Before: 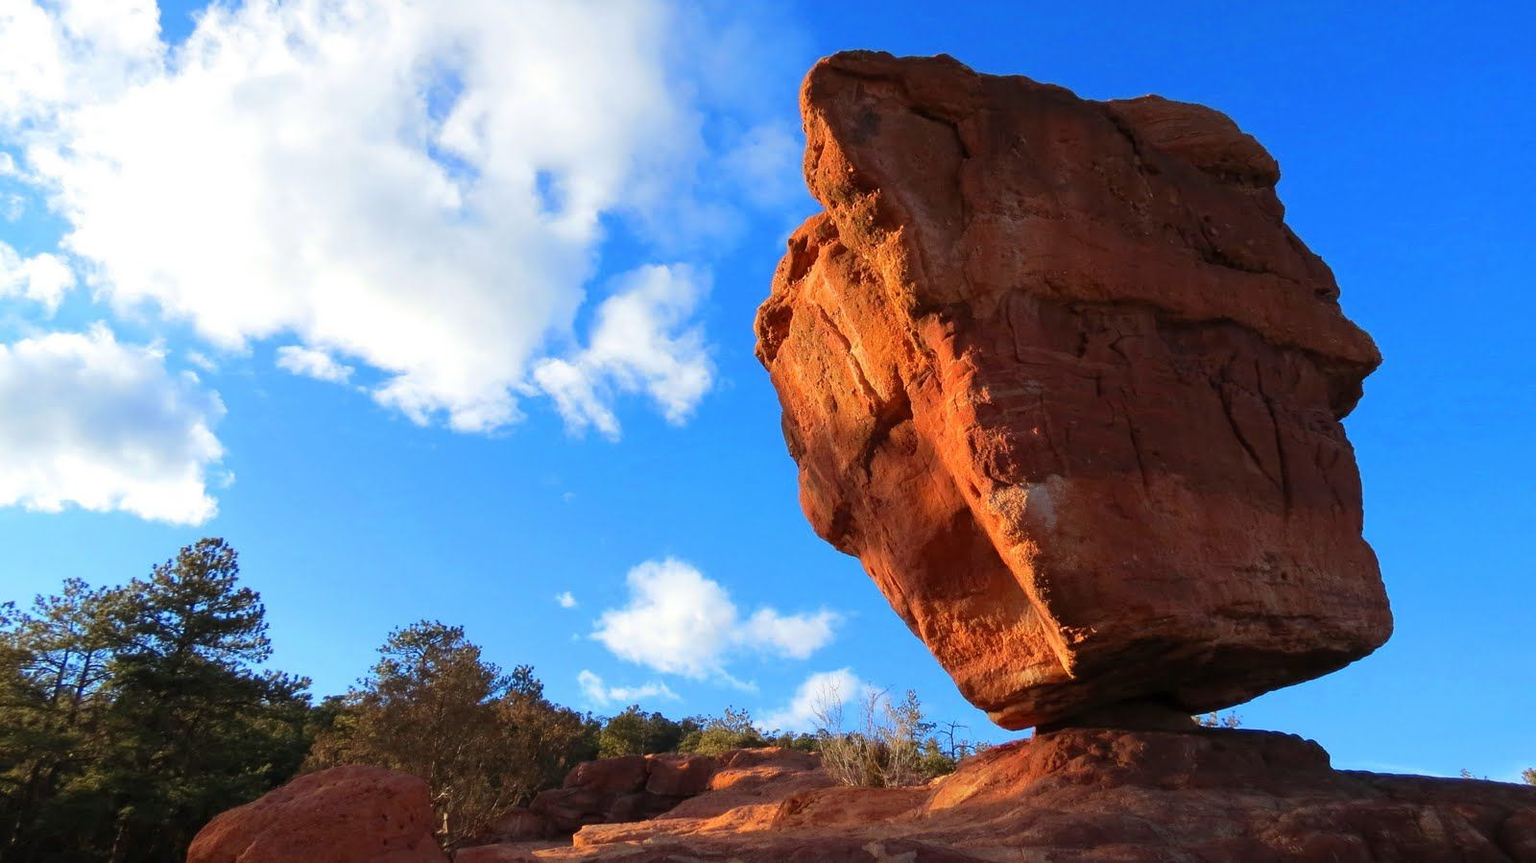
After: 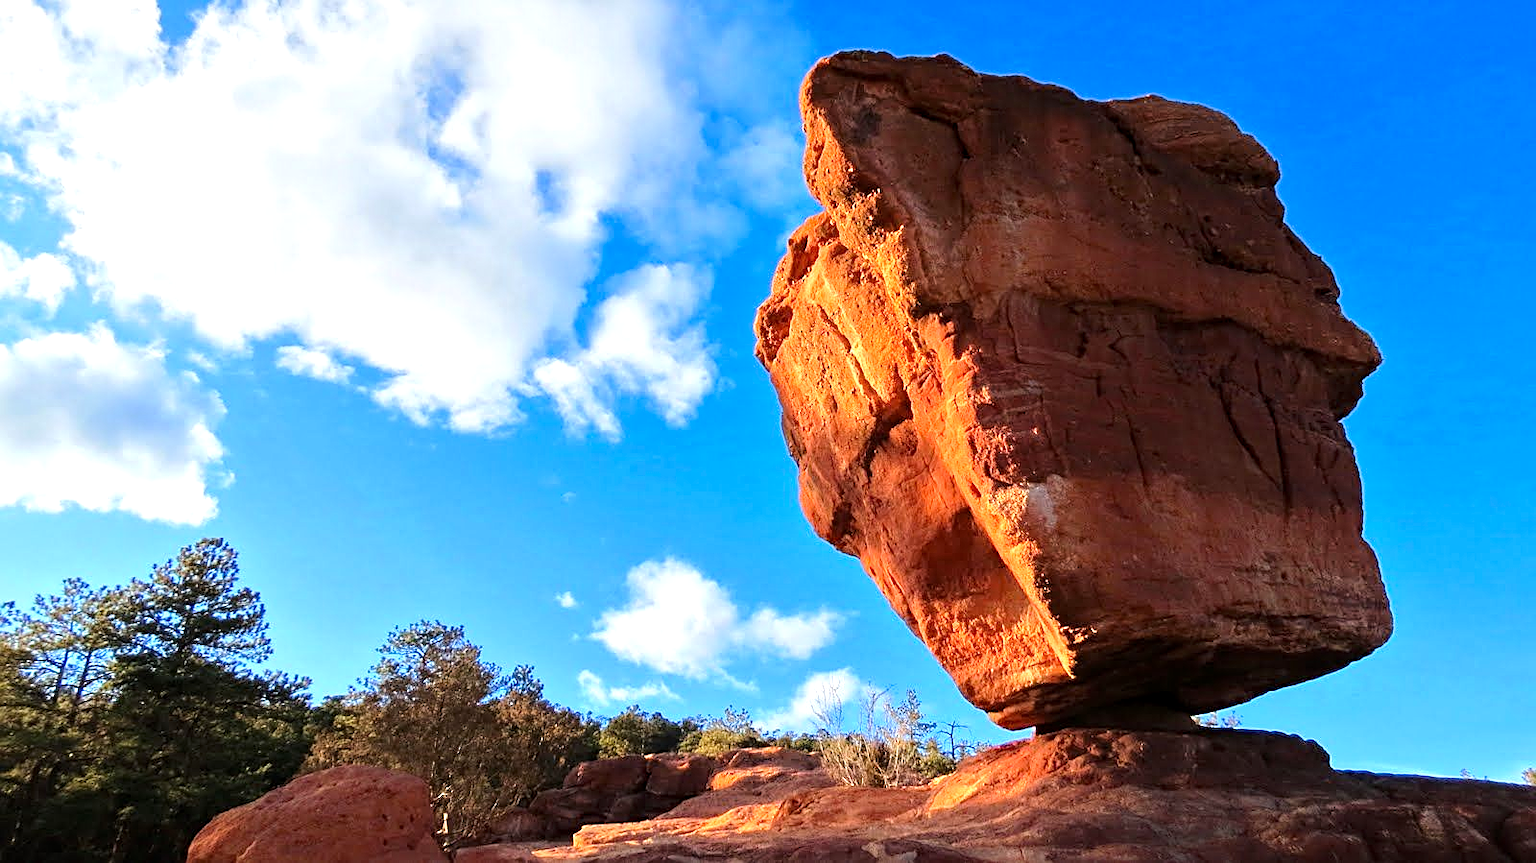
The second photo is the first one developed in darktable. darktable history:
sharpen: on, module defaults
haze removal: compatibility mode true, adaptive false
tone equalizer: -7 EV 0.164 EV, -6 EV 0.573 EV, -5 EV 1.13 EV, -4 EV 1.32 EV, -3 EV 1.16 EV, -2 EV 0.6 EV, -1 EV 0.165 EV, smoothing diameter 2.02%, edges refinement/feathering 19.92, mask exposure compensation -1.57 EV, filter diffusion 5
local contrast: highlights 101%, shadows 100%, detail 119%, midtone range 0.2
